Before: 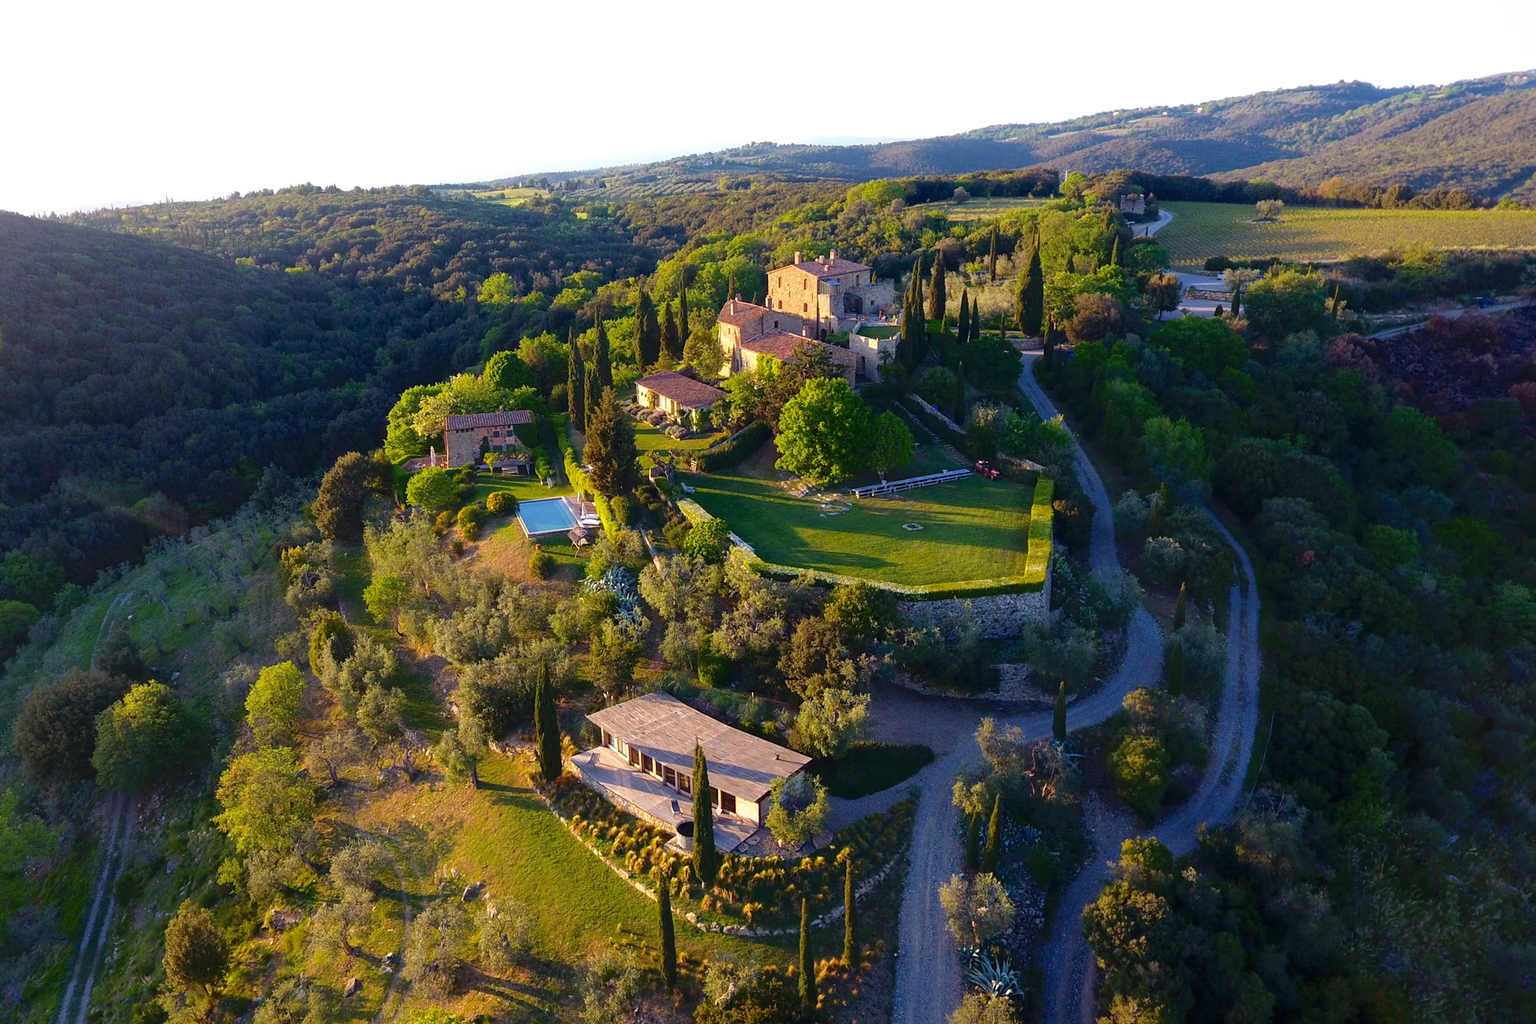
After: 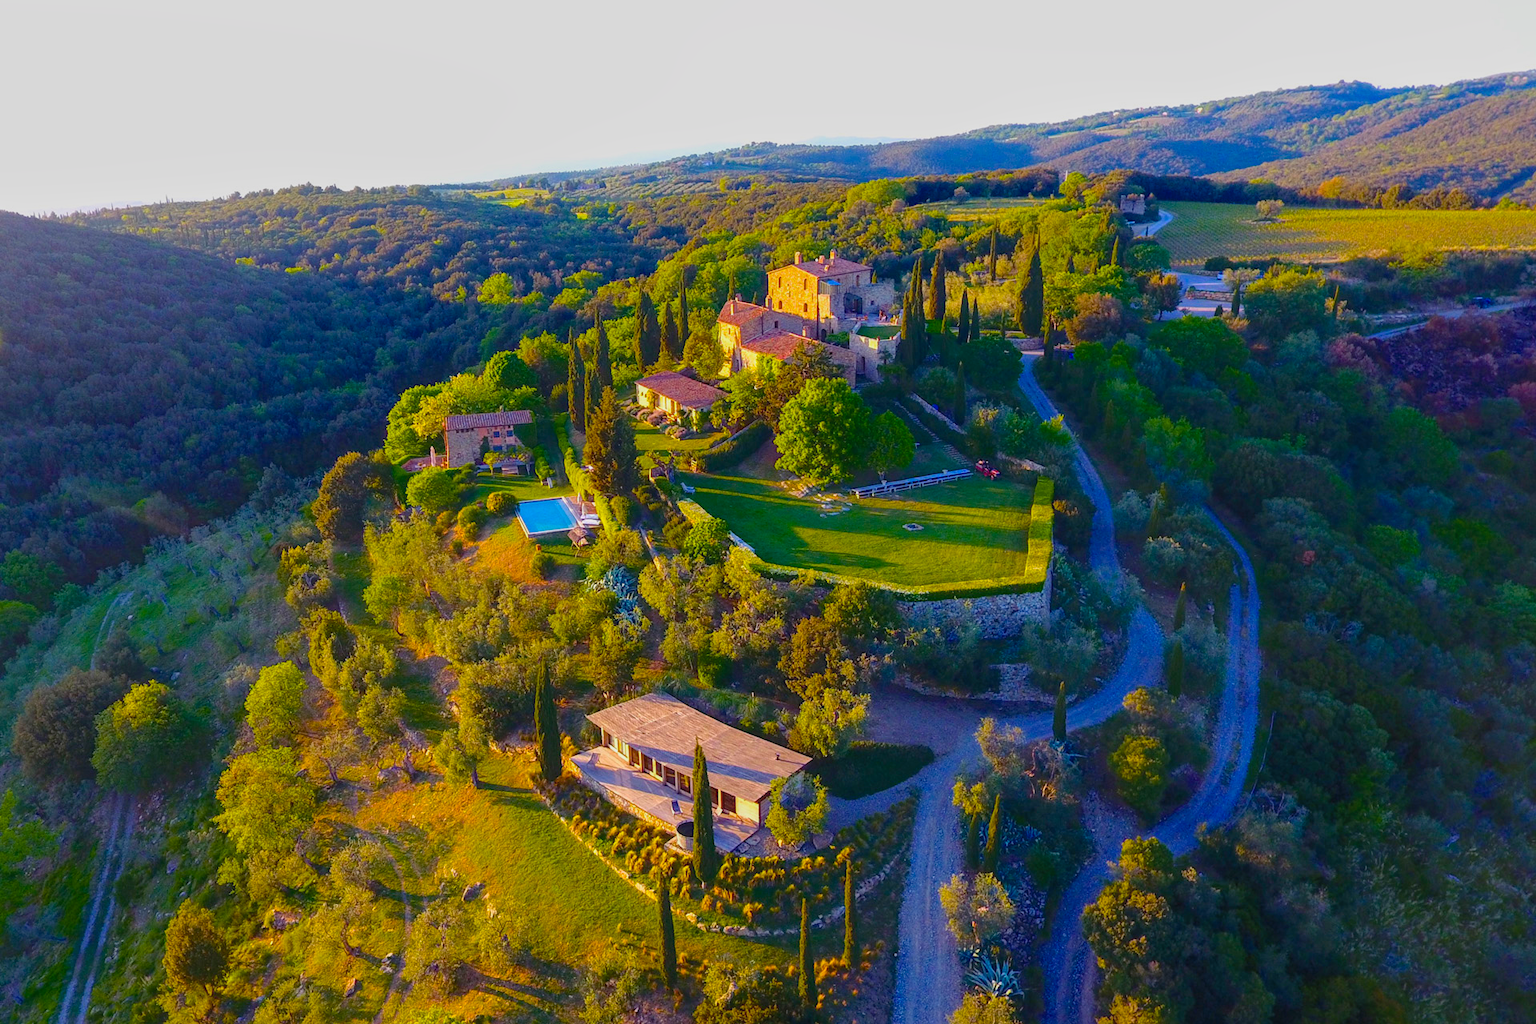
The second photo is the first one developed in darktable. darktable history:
local contrast: on, module defaults
contrast brightness saturation: contrast -0.121
color balance rgb: shadows lift › chroma 3.078%, shadows lift › hue 281.02°, linear chroma grading › global chroma 25.412%, perceptual saturation grading › global saturation 30.624%, contrast -10.257%
